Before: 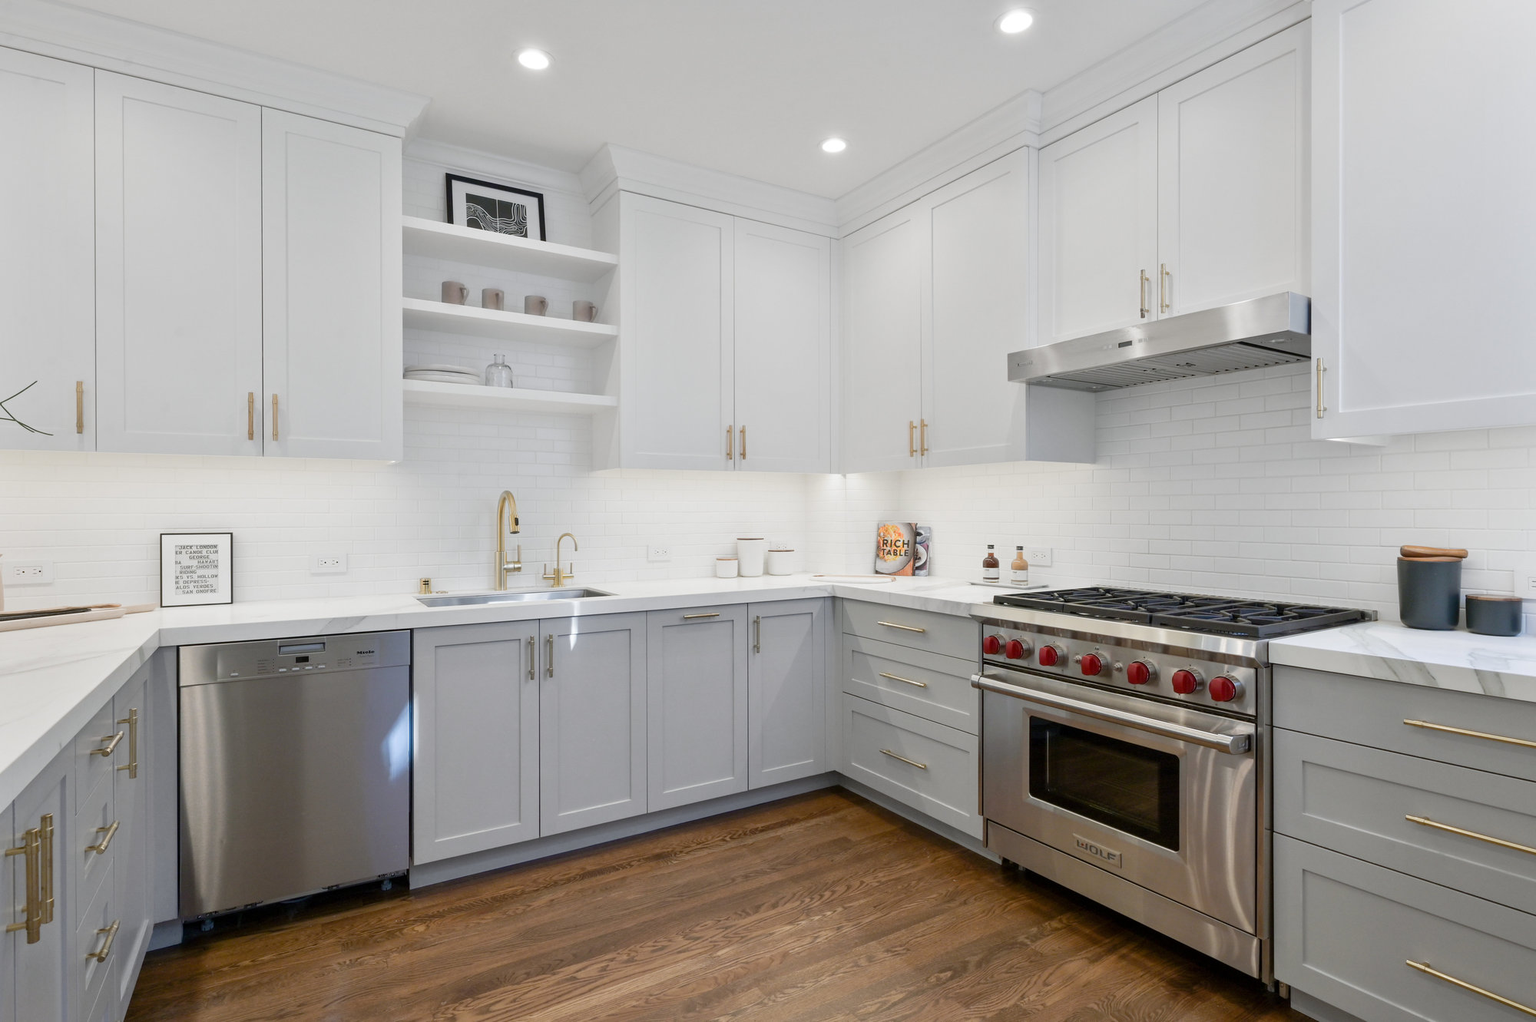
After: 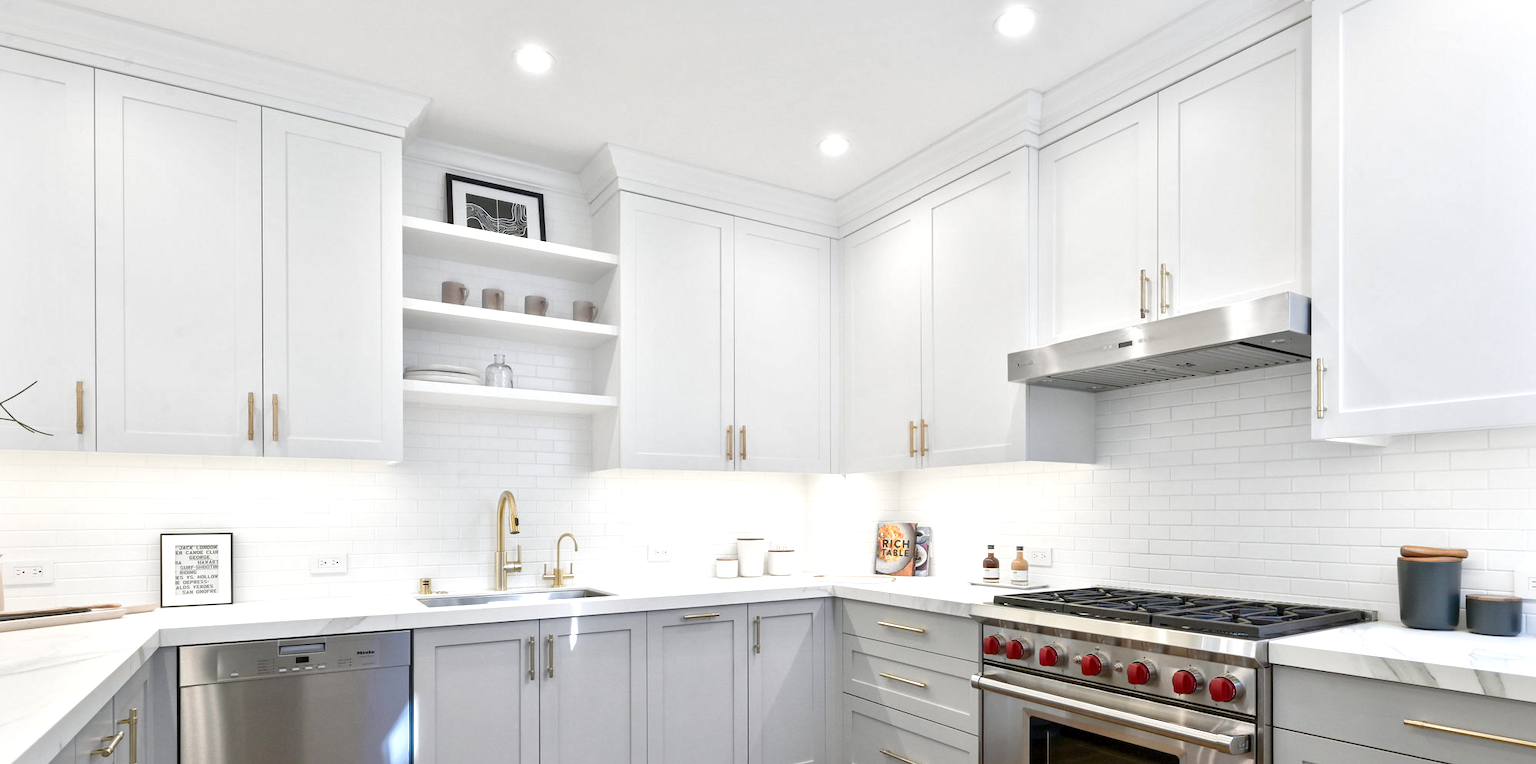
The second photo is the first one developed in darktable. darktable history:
local contrast: mode bilateral grid, contrast 20, coarseness 50, detail 141%, midtone range 0.2
crop: bottom 24.967%
exposure: black level correction 0, exposure 0.5 EV, compensate highlight preservation false
